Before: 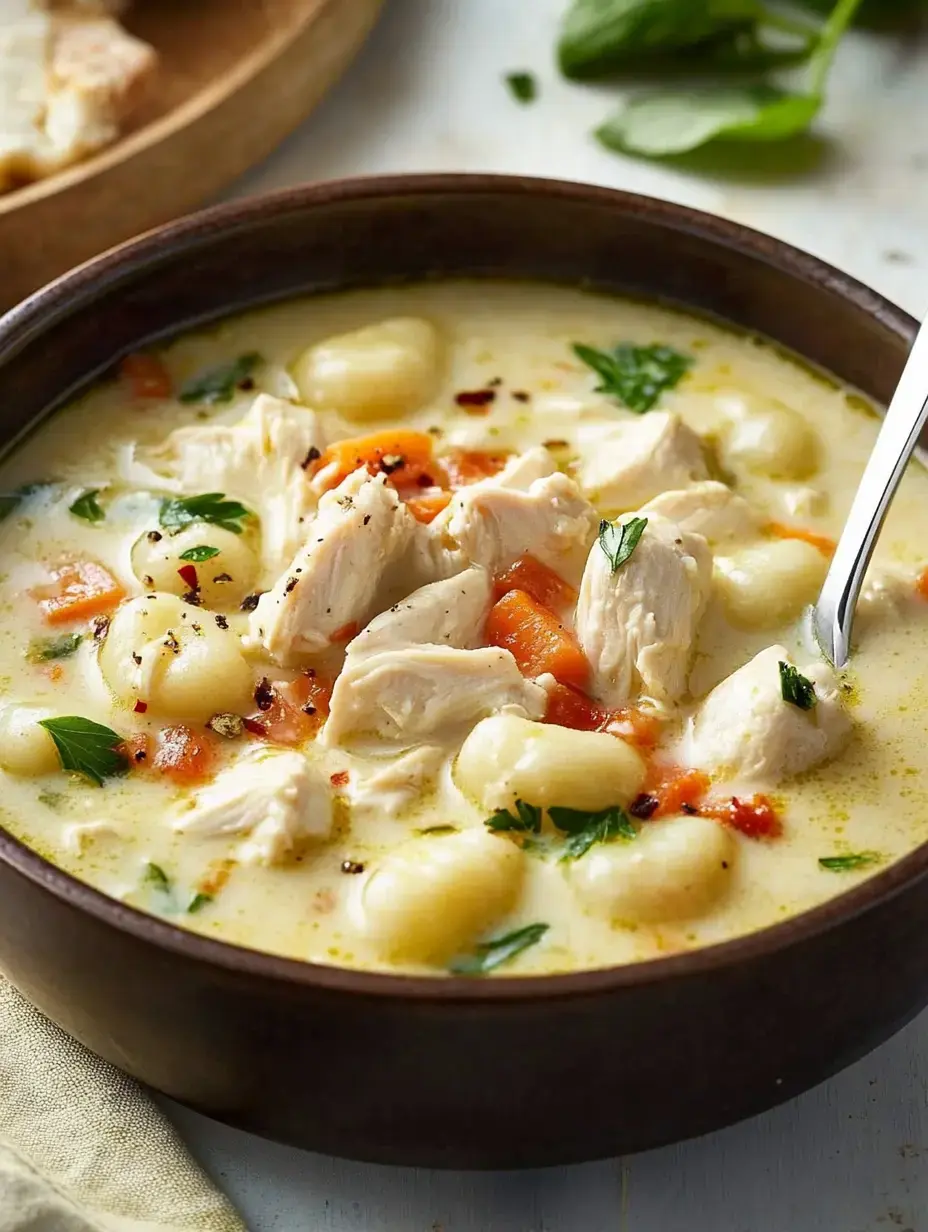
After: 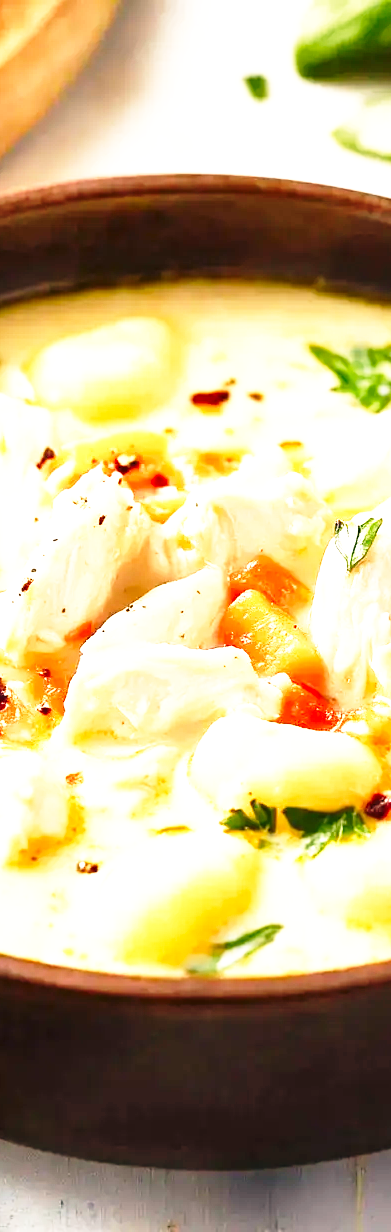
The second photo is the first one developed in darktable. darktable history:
base curve: curves: ch0 [(0, 0) (0.026, 0.03) (0.109, 0.232) (0.351, 0.748) (0.669, 0.968) (1, 1)], preserve colors none
white balance: red 1.127, blue 0.943
crop: left 28.583%, right 29.231%
exposure: exposure 1 EV, compensate highlight preservation false
